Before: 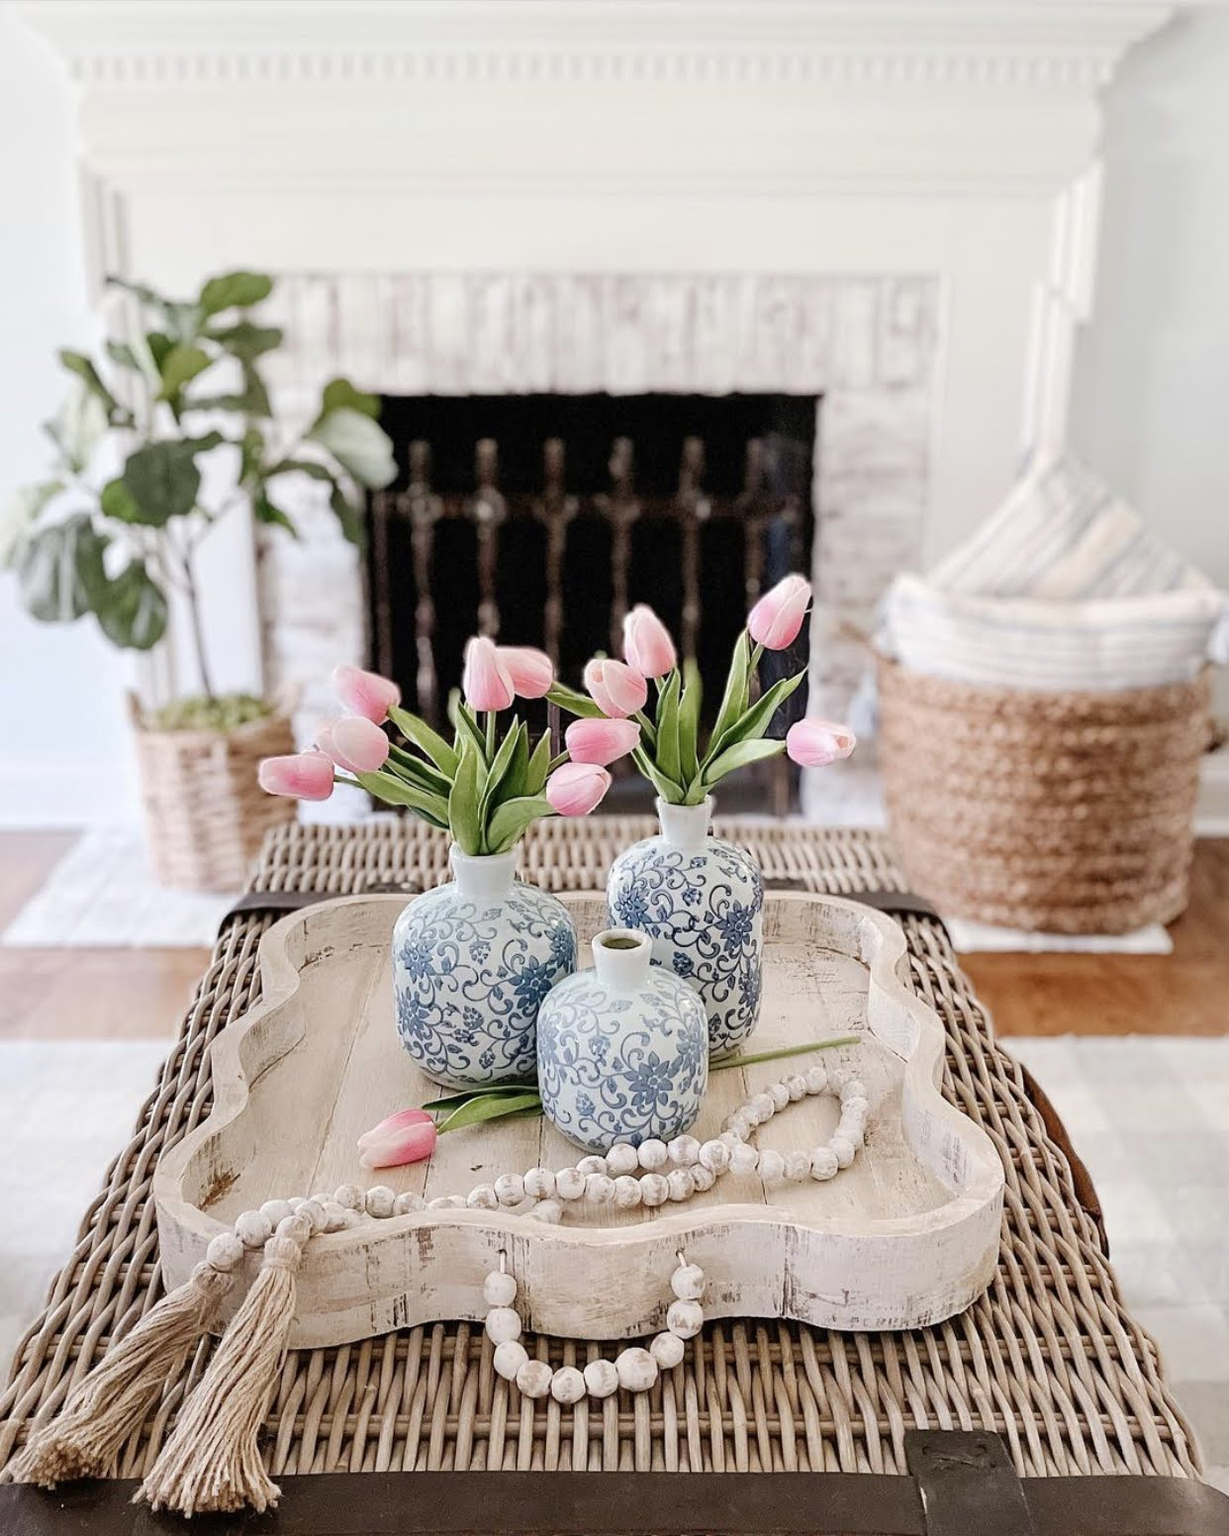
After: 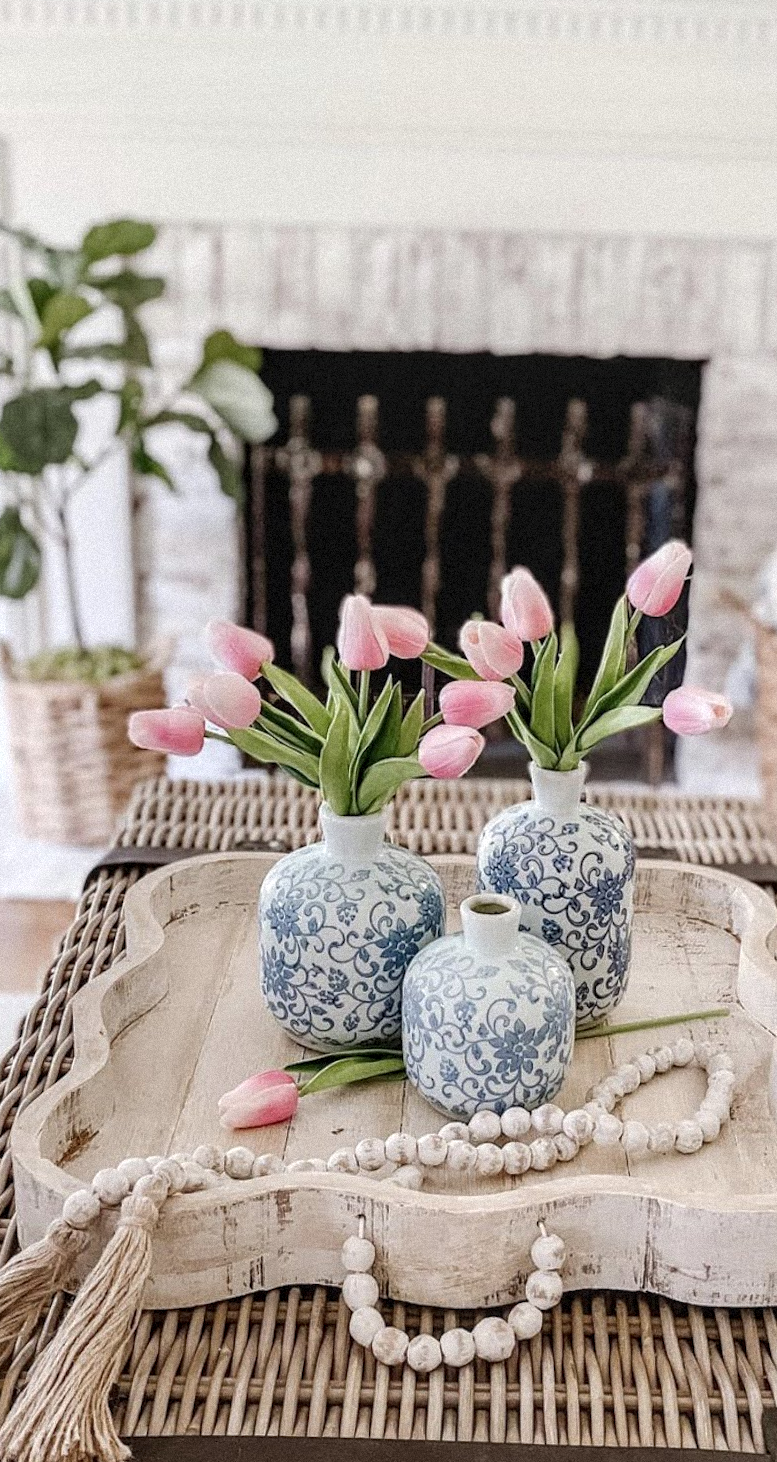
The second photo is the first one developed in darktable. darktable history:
grain: mid-tones bias 0%
crop: left 10.644%, right 26.528%
local contrast: on, module defaults
rotate and perspective: rotation 1.57°, crop left 0.018, crop right 0.982, crop top 0.039, crop bottom 0.961
